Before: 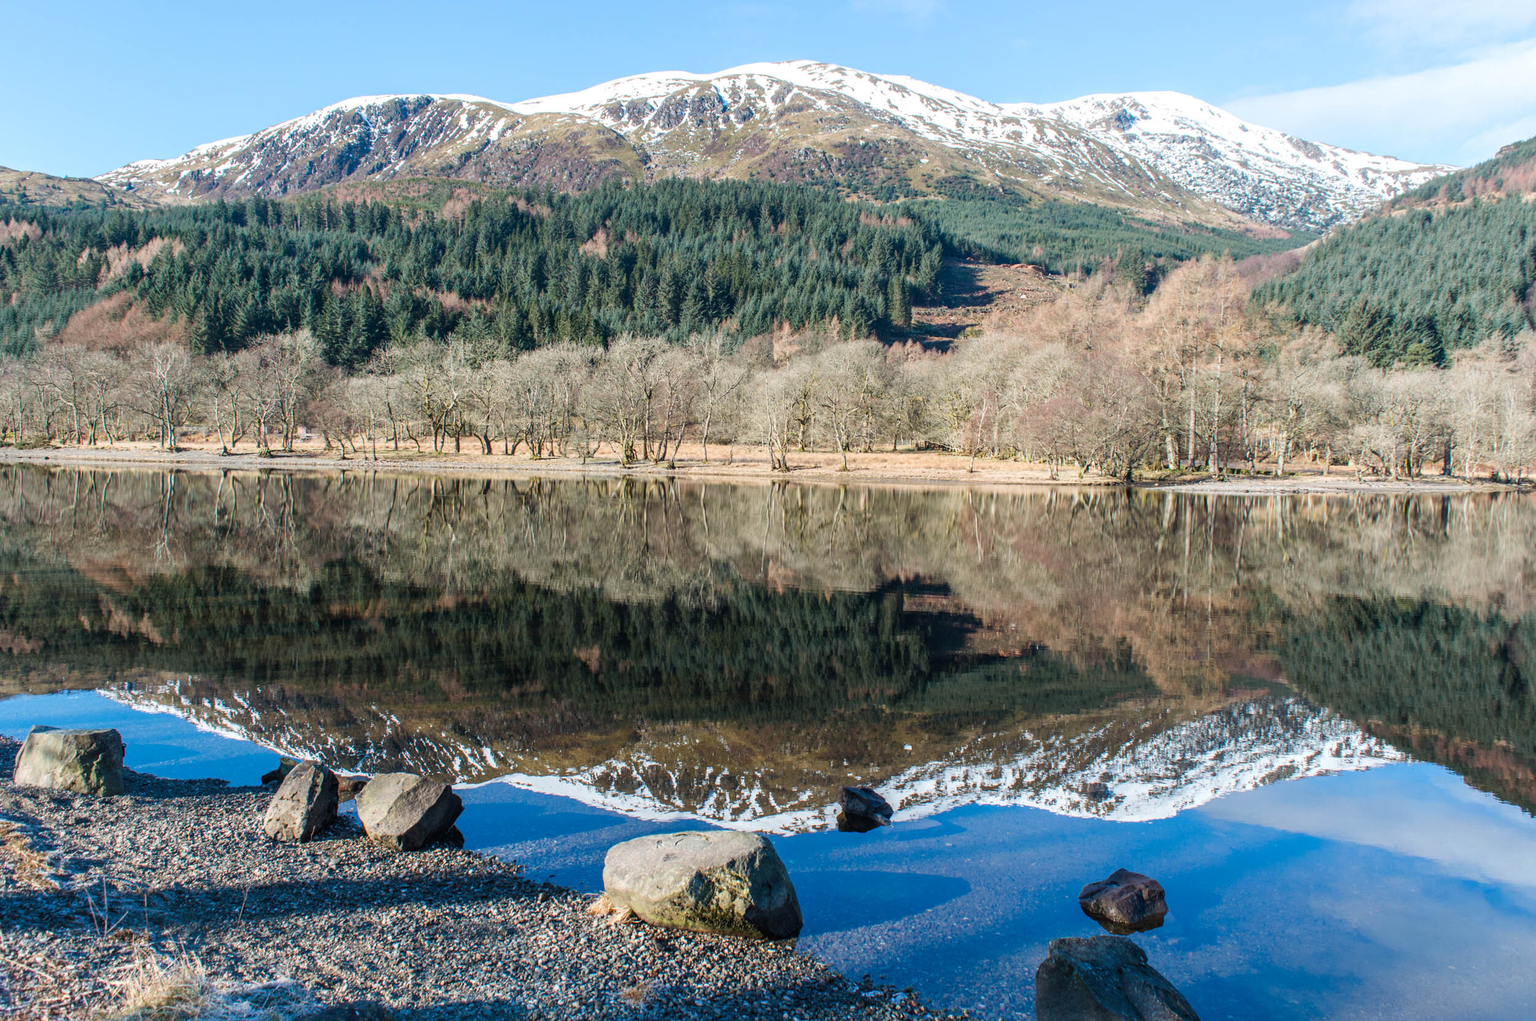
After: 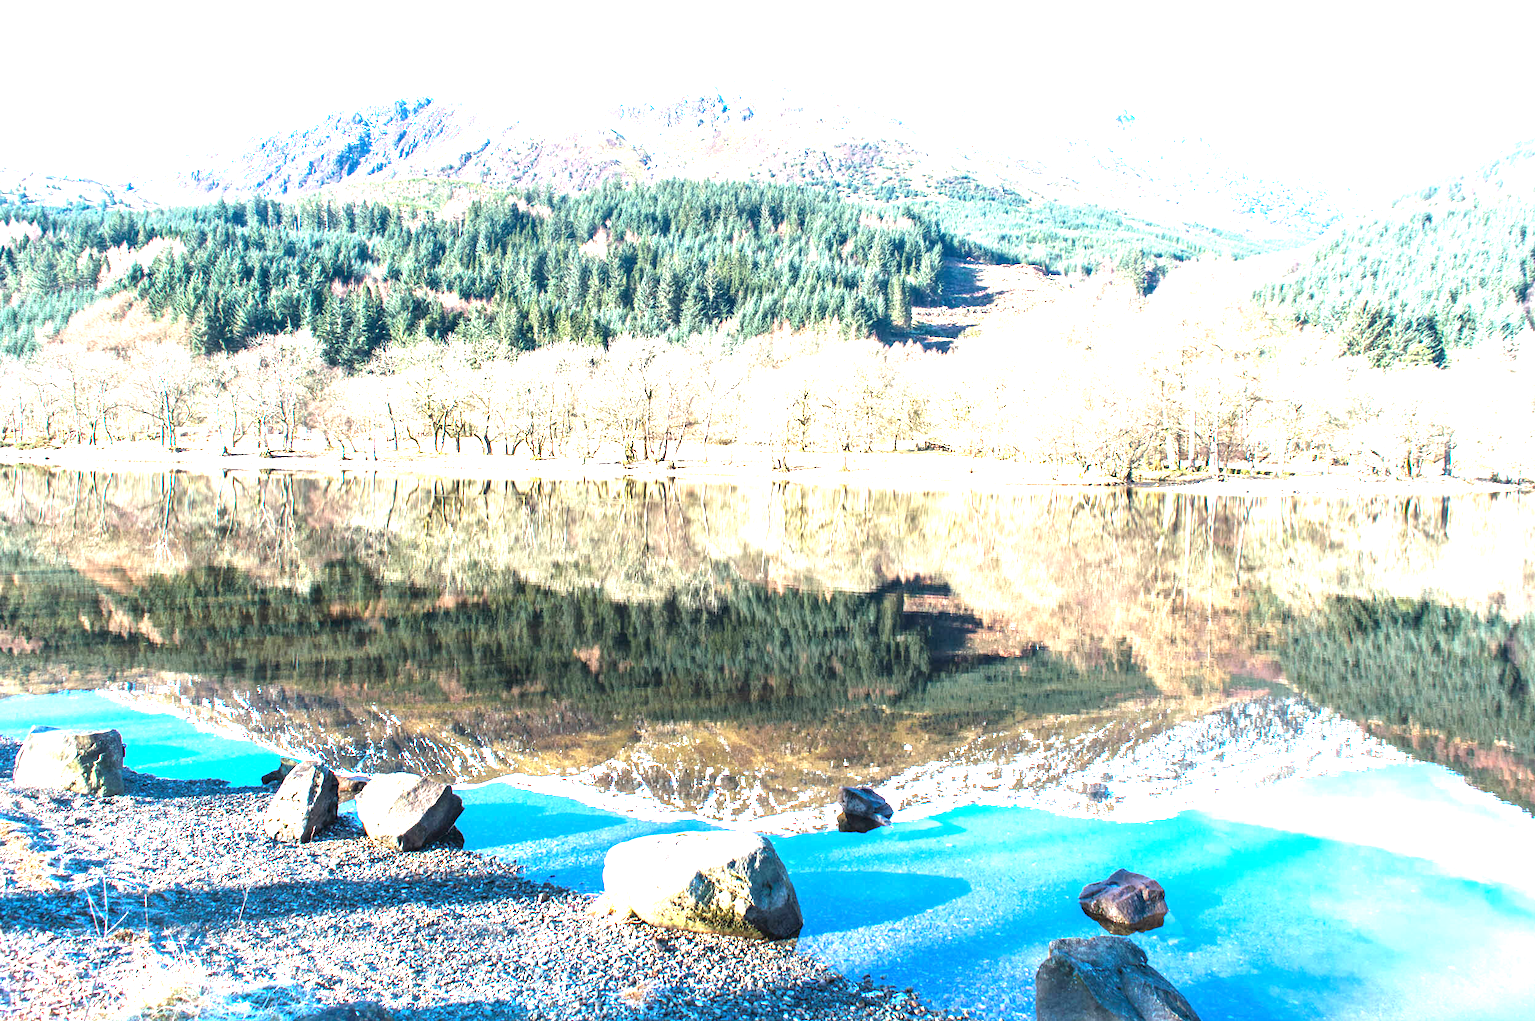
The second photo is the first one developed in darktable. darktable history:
exposure: exposure 2.26 EV, compensate exposure bias true, compensate highlight preservation false
